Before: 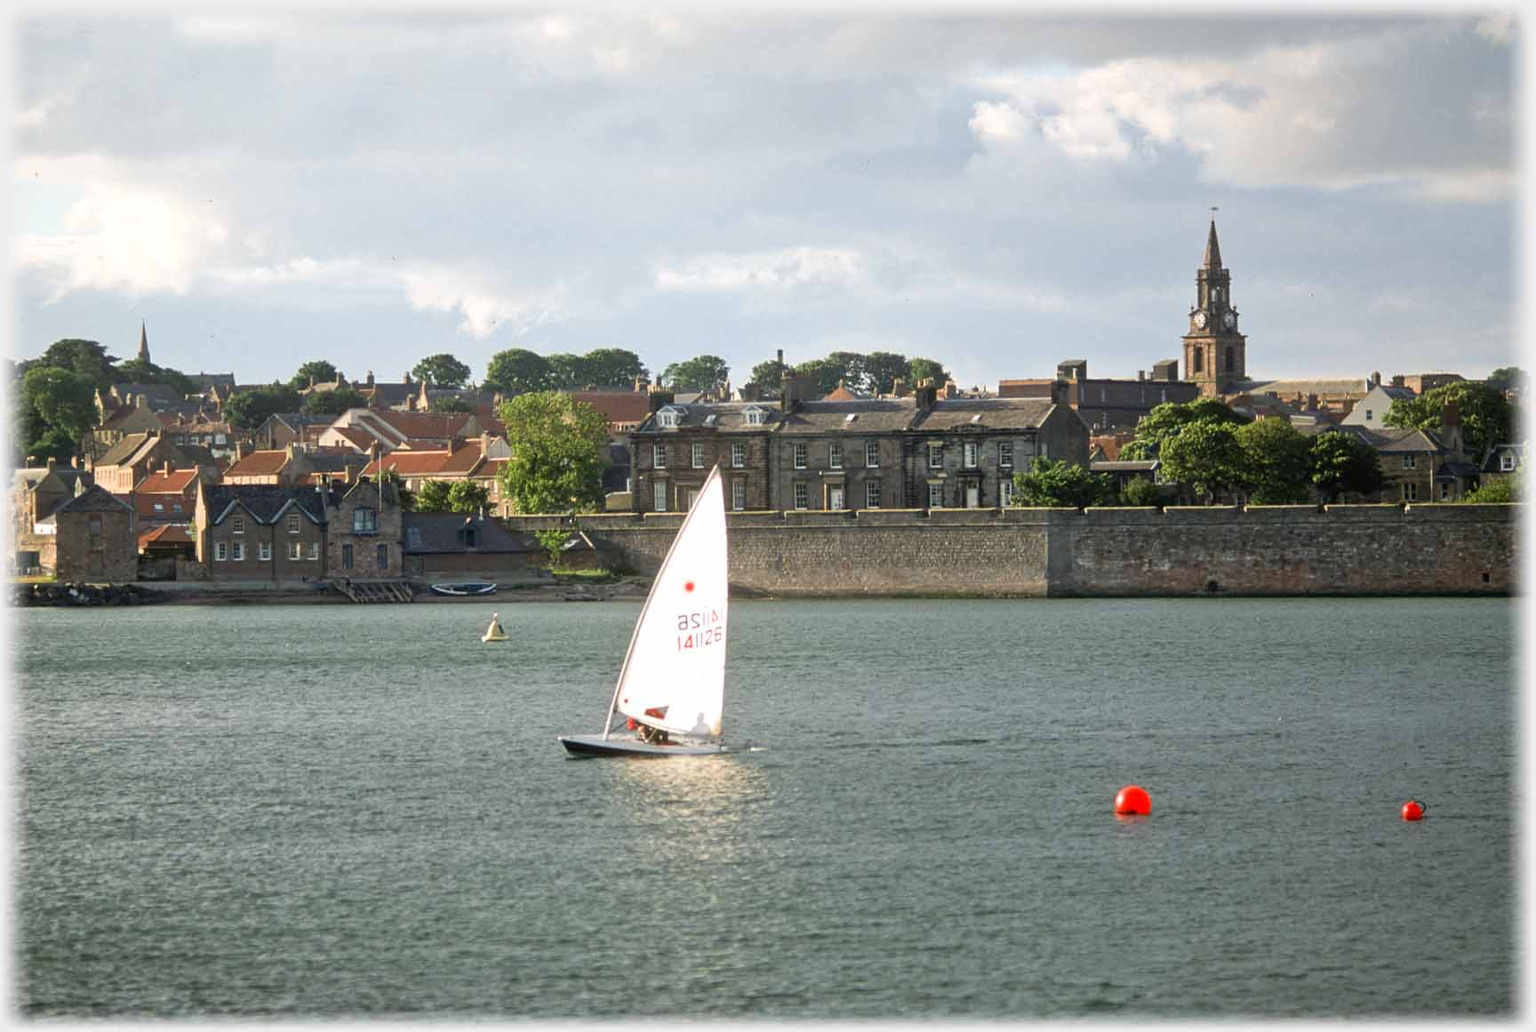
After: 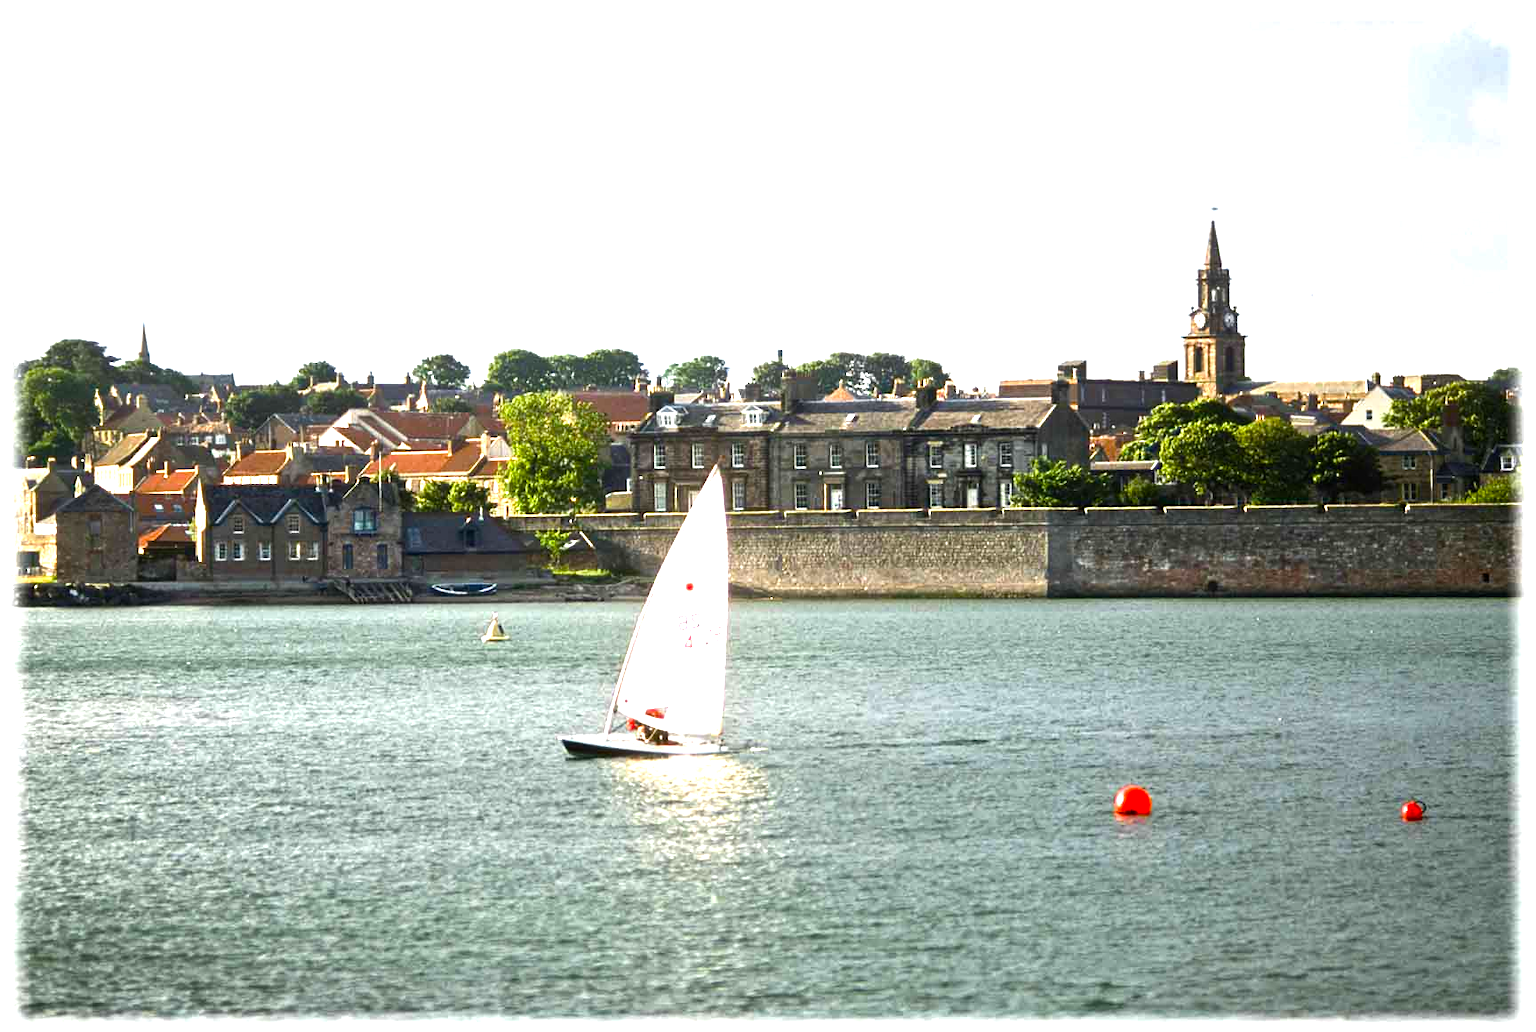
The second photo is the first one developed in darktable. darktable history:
color balance rgb: perceptual saturation grading › global saturation 45.263%, perceptual saturation grading › highlights -50.319%, perceptual saturation grading › shadows 30.144%, perceptual brilliance grading › highlights 47.01%, perceptual brilliance grading › mid-tones 22.063%, perceptual brilliance grading › shadows -6.499%
